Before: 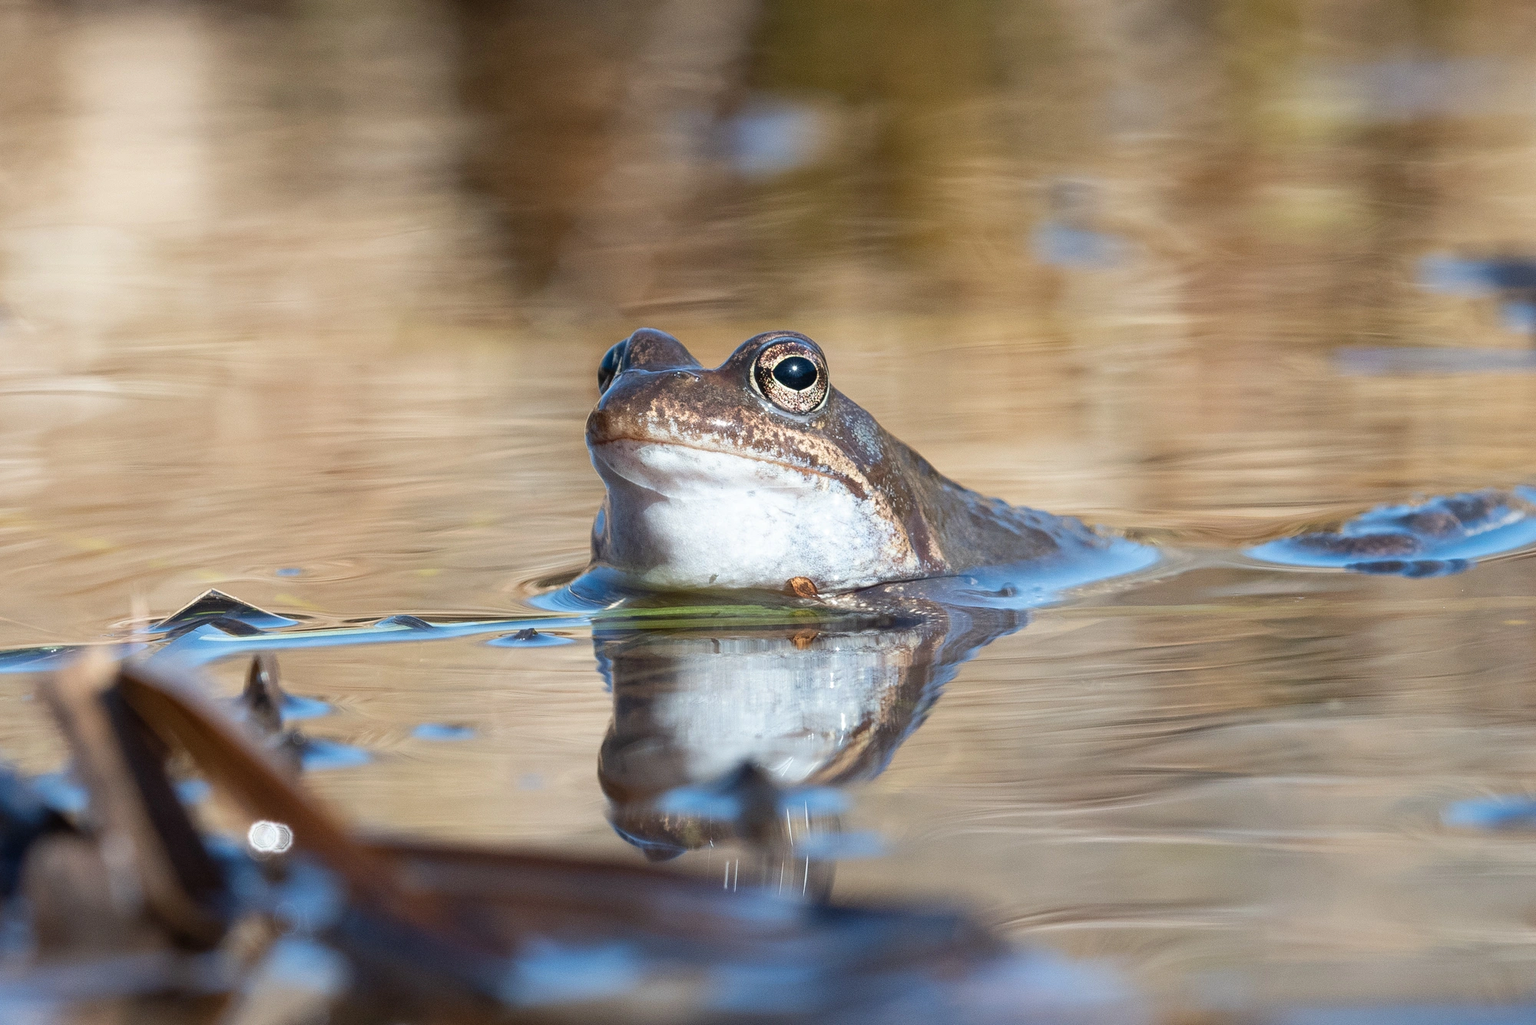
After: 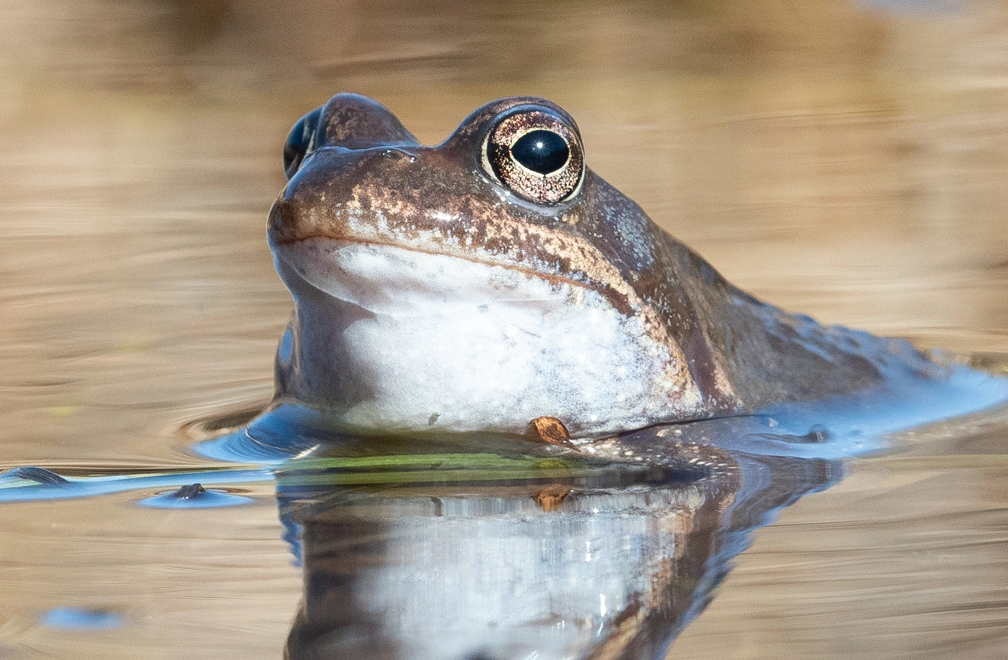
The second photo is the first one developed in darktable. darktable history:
crop: left 24.769%, top 25.059%, right 24.827%, bottom 25.426%
